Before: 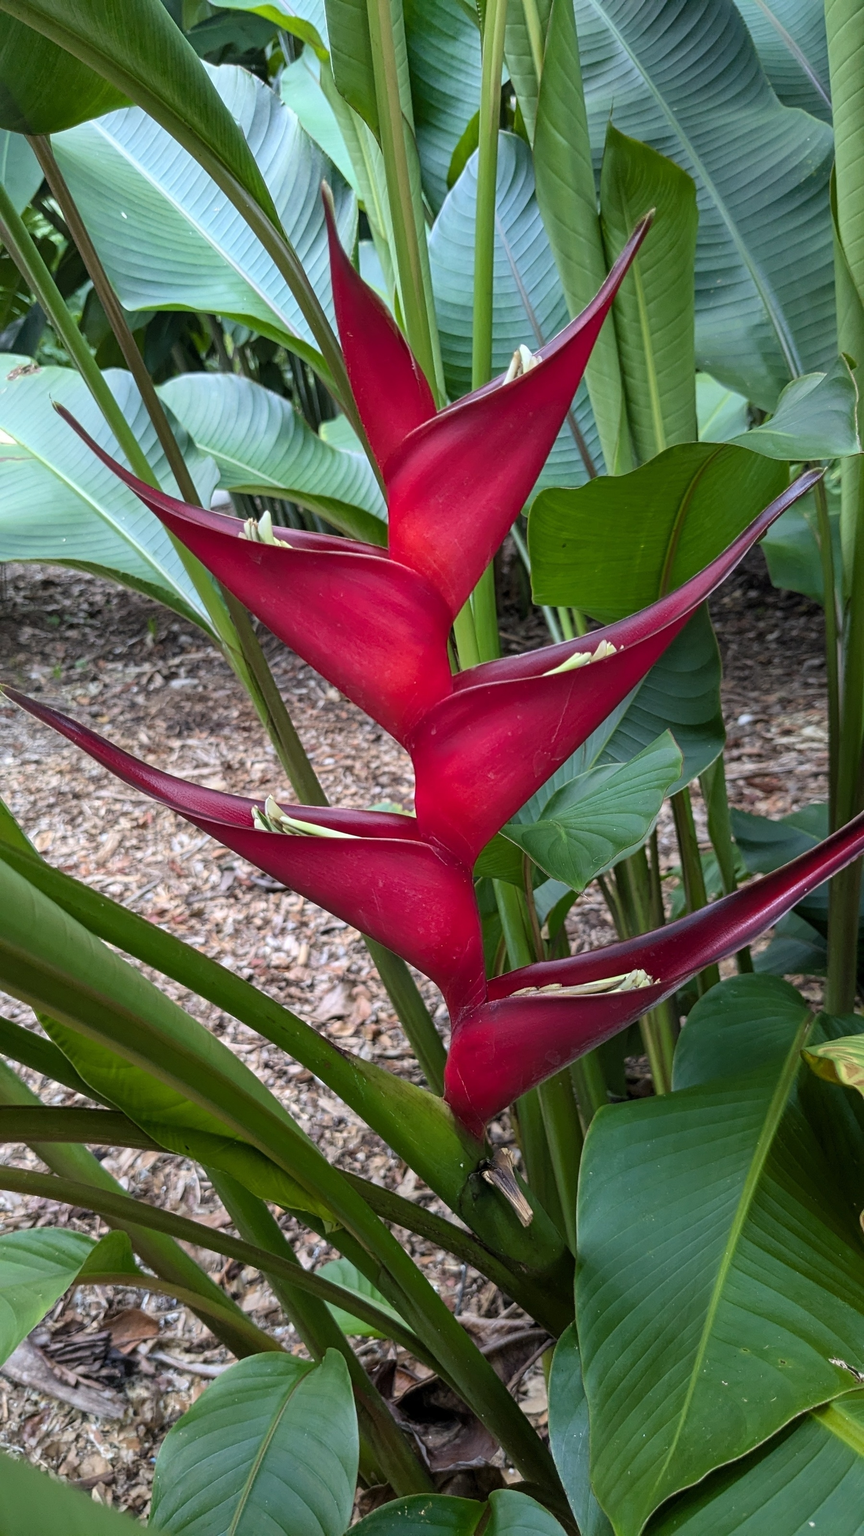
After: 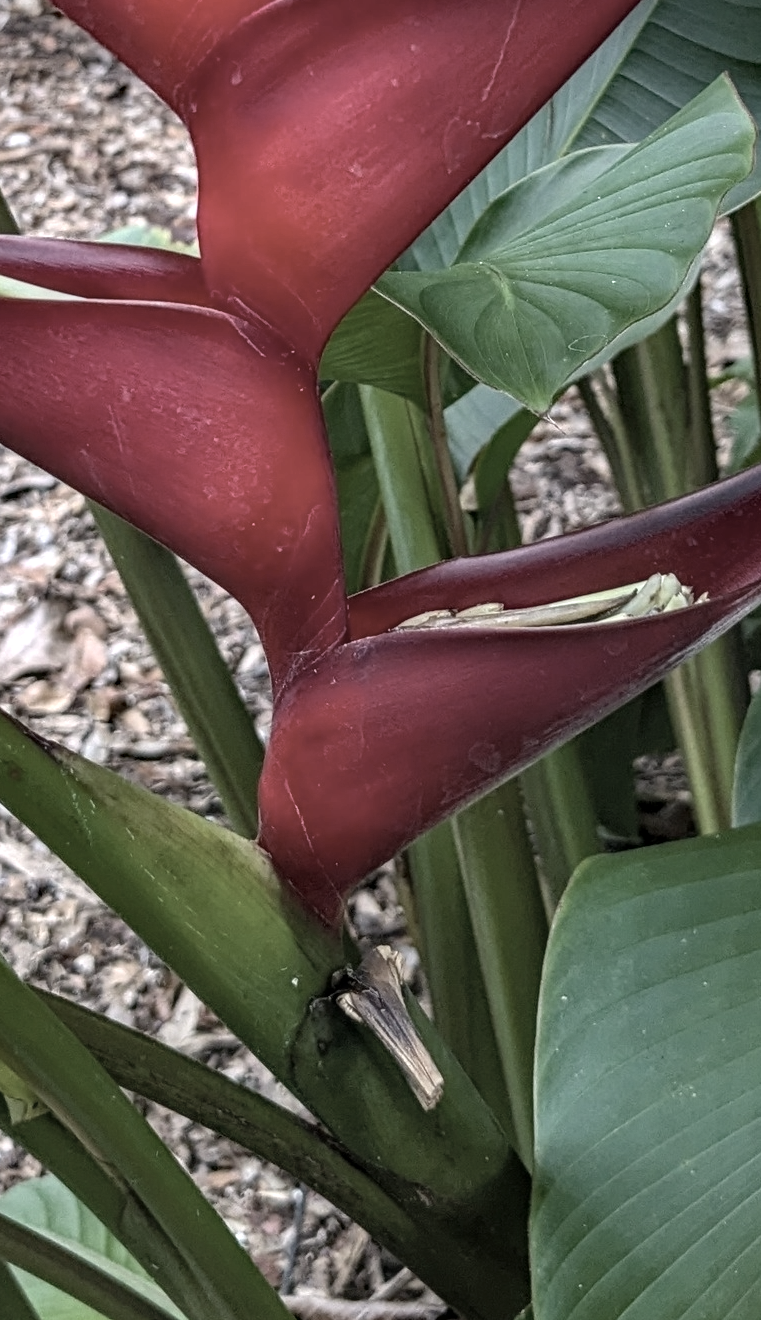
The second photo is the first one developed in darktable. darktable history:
local contrast: highlights 16%, detail 186%
haze removal: compatibility mode true, adaptive false
contrast brightness saturation: contrast -0.252, saturation -0.449
crop: left 37.106%, top 45.197%, right 20.578%, bottom 13.54%
